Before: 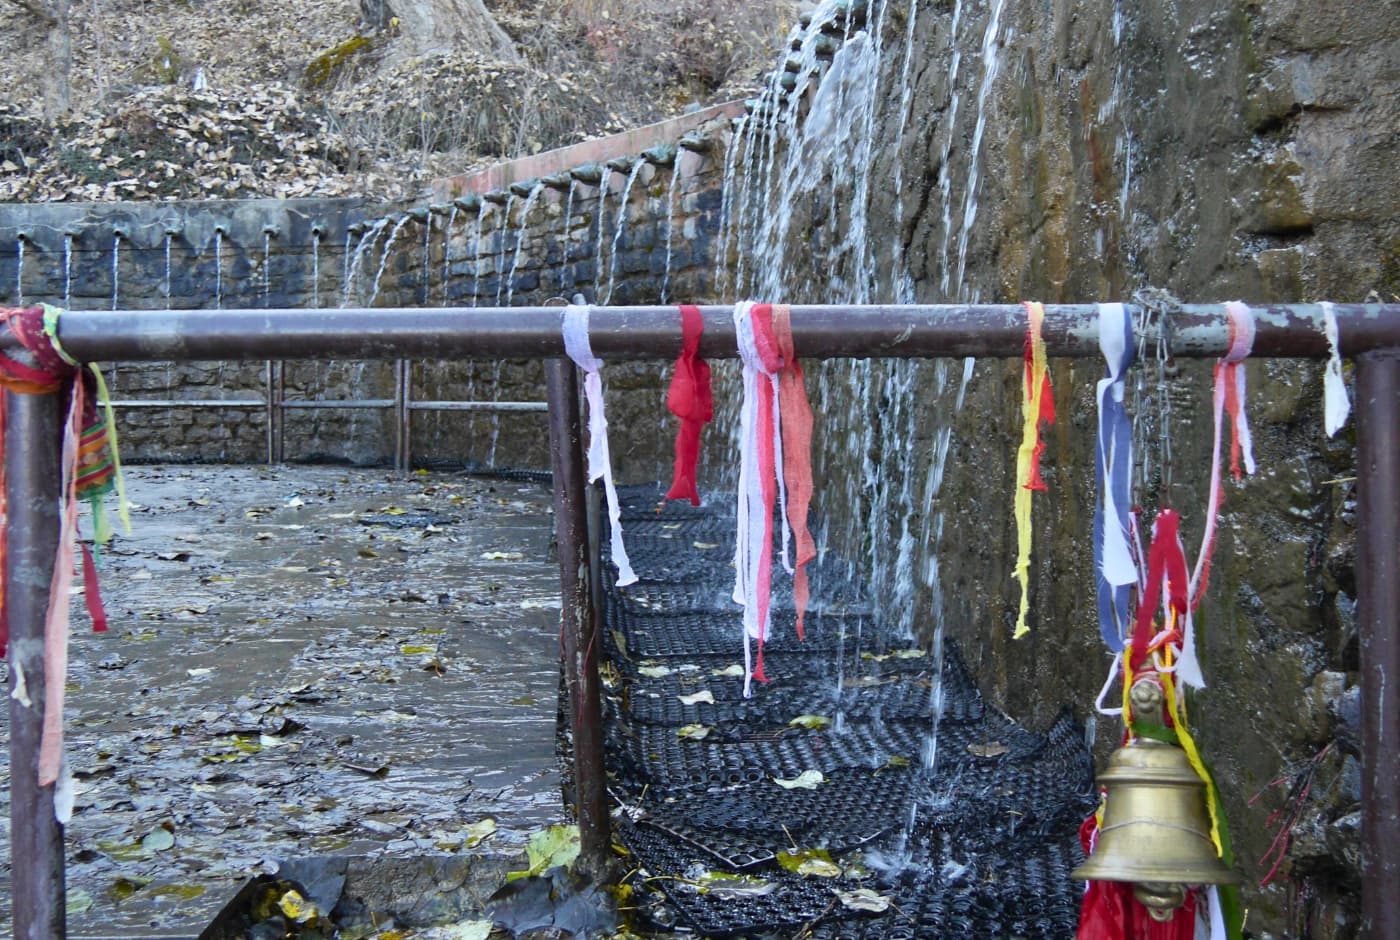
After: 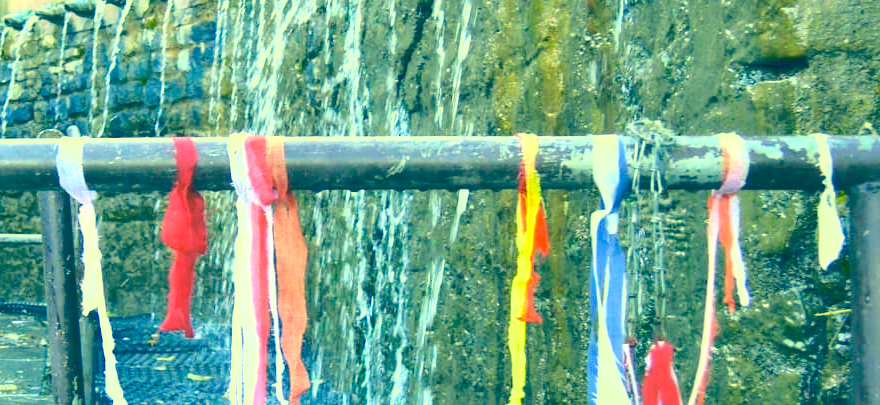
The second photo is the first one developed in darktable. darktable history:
crop: left 36.161%, top 17.941%, right 0.509%, bottom 38.704%
base curve: curves: ch0 [(0, 0.007) (0.028, 0.063) (0.121, 0.311) (0.46, 0.743) (0.859, 0.957) (1, 1)]
shadows and highlights: on, module defaults
exposure: black level correction 0.001, exposure 0.498 EV, compensate highlight preservation false
color correction: highlights a* -16.37, highlights b* 39.66, shadows a* -39.58, shadows b* -26.42
color balance rgb: shadows lift › chroma 3.091%, shadows lift › hue 281.69°, perceptual saturation grading › global saturation 14.675%, perceptual brilliance grading › highlights 10.745%, perceptual brilliance grading › shadows -10.516%
